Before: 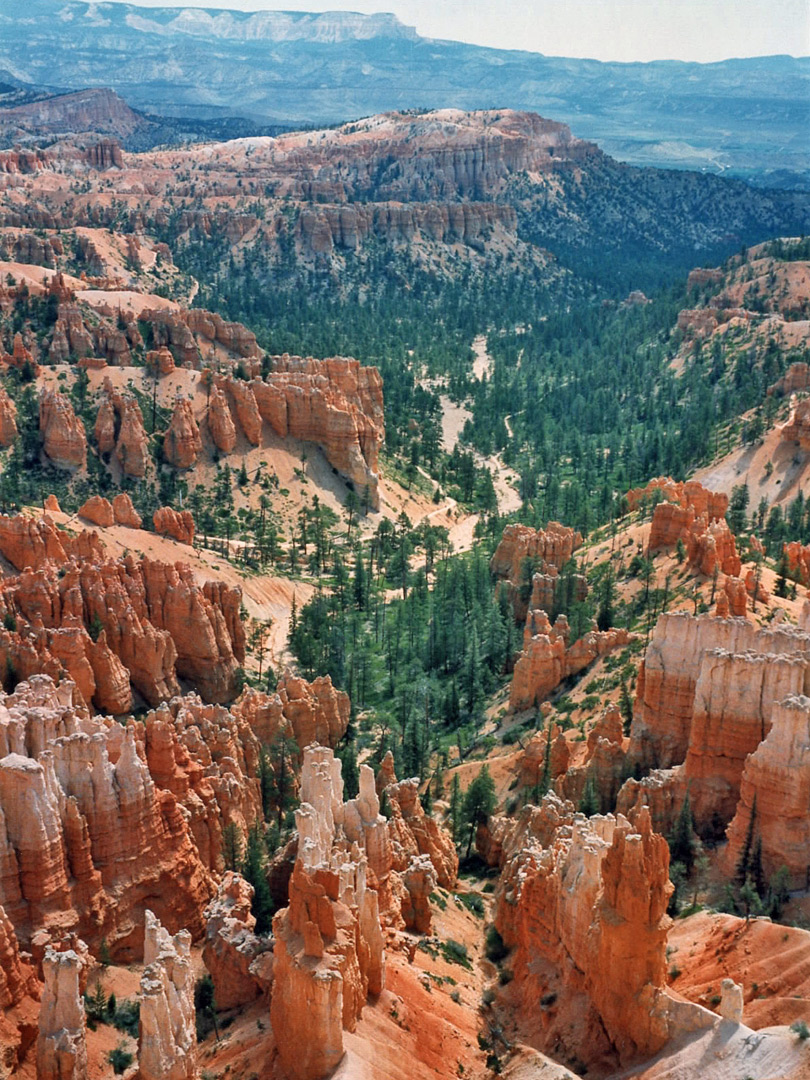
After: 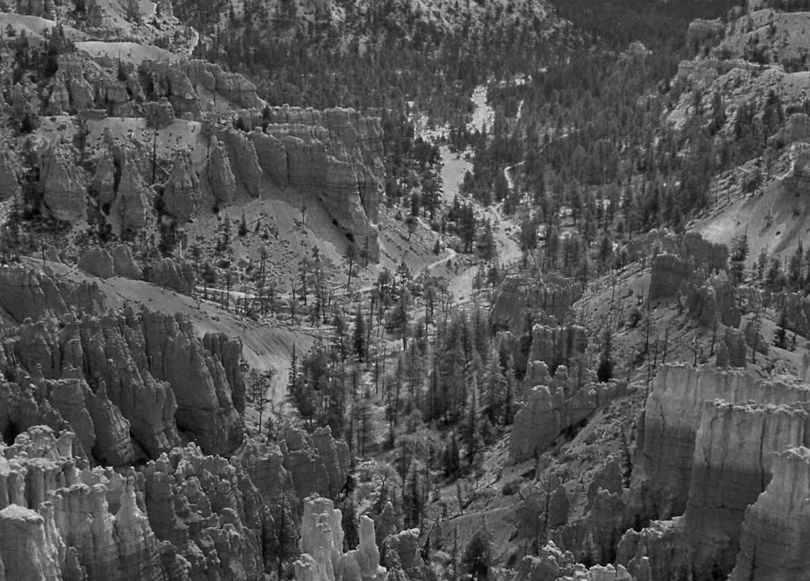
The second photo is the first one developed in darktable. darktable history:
crop and rotate: top 23.09%, bottom 23.035%
color zones: curves: ch0 [(0.002, 0.429) (0.121, 0.212) (0.198, 0.113) (0.276, 0.344) (0.331, 0.541) (0.41, 0.56) (0.482, 0.289) (0.619, 0.227) (0.721, 0.18) (0.821, 0.435) (0.928, 0.555) (1, 0.587)]; ch1 [(0, 0) (0.143, 0) (0.286, 0) (0.429, 0) (0.571, 0) (0.714, 0) (0.857, 0)]
tone equalizer: mask exposure compensation -0.509 EV
